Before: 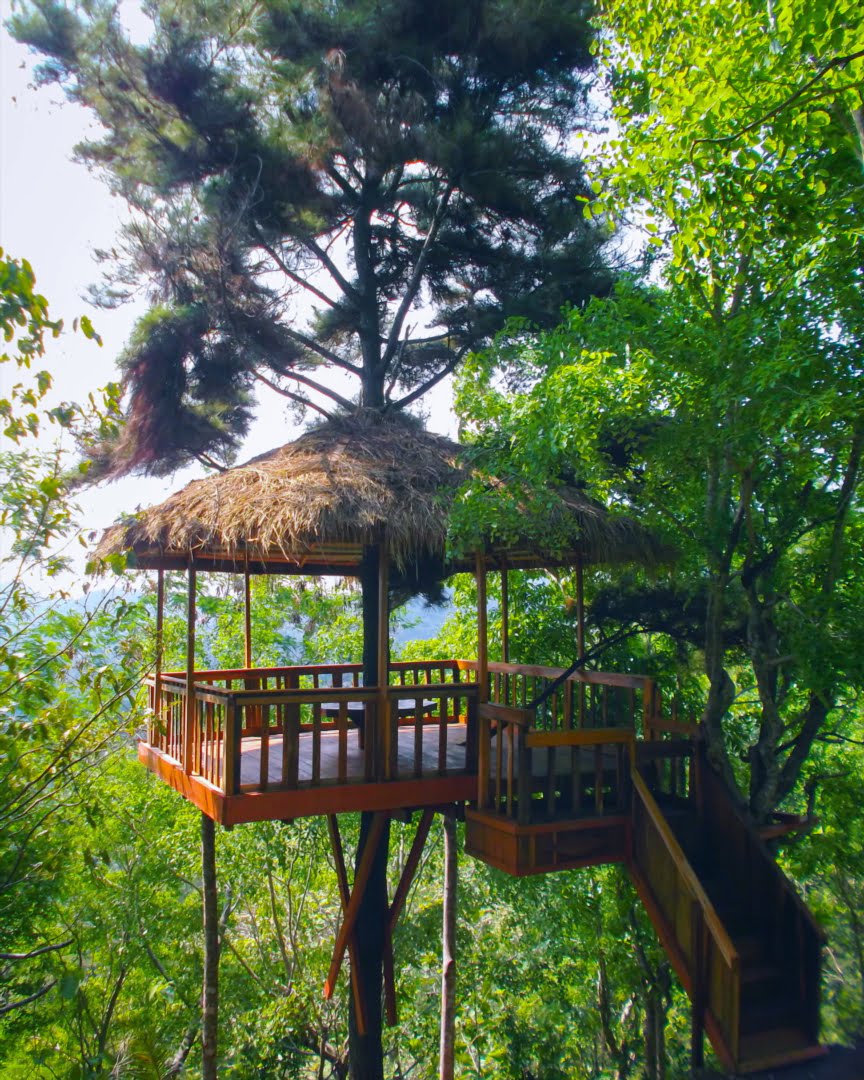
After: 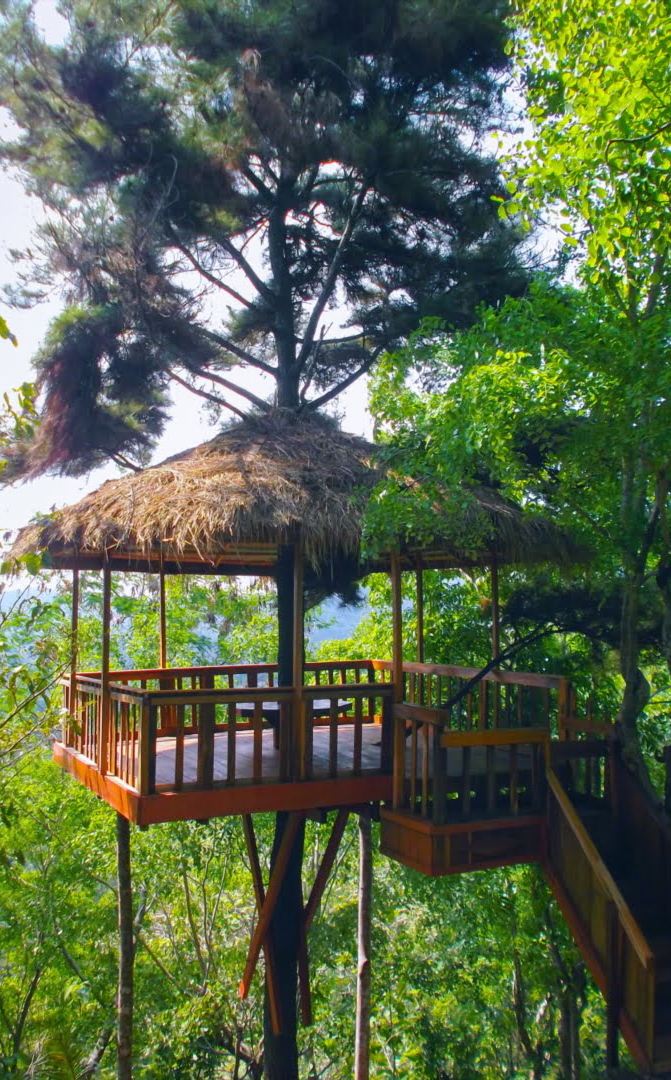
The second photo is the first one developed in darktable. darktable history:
crop: left 9.851%, right 12.453%
